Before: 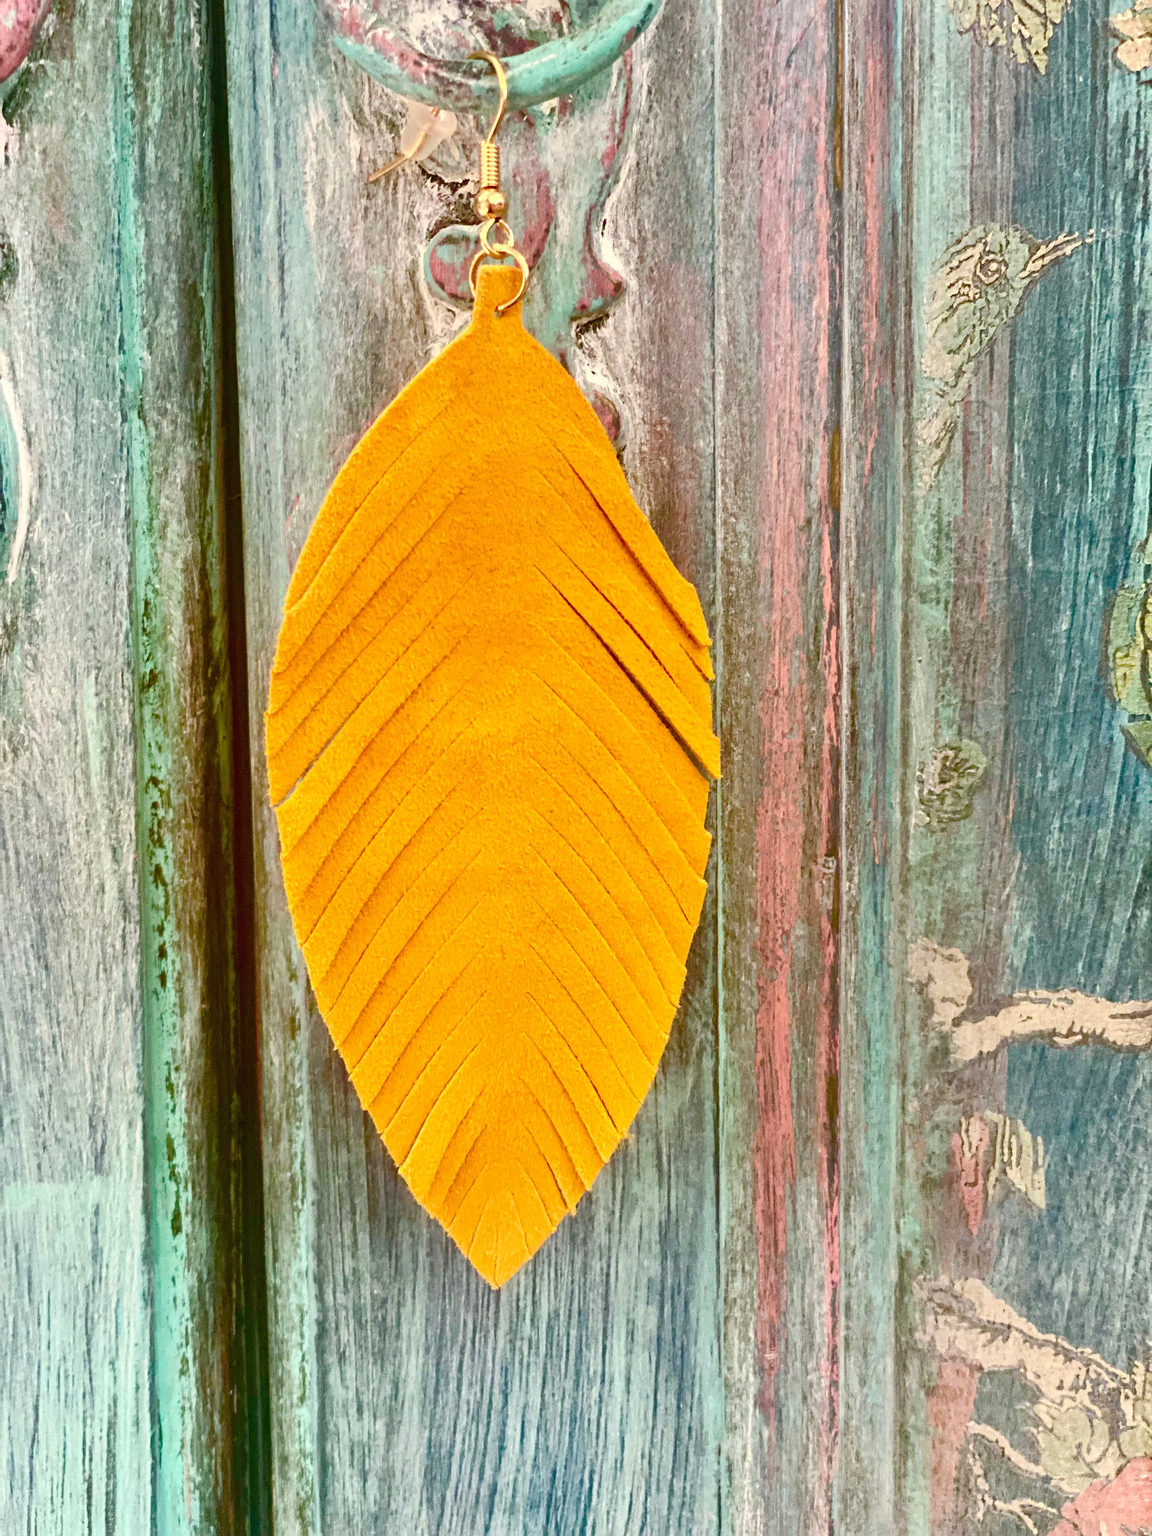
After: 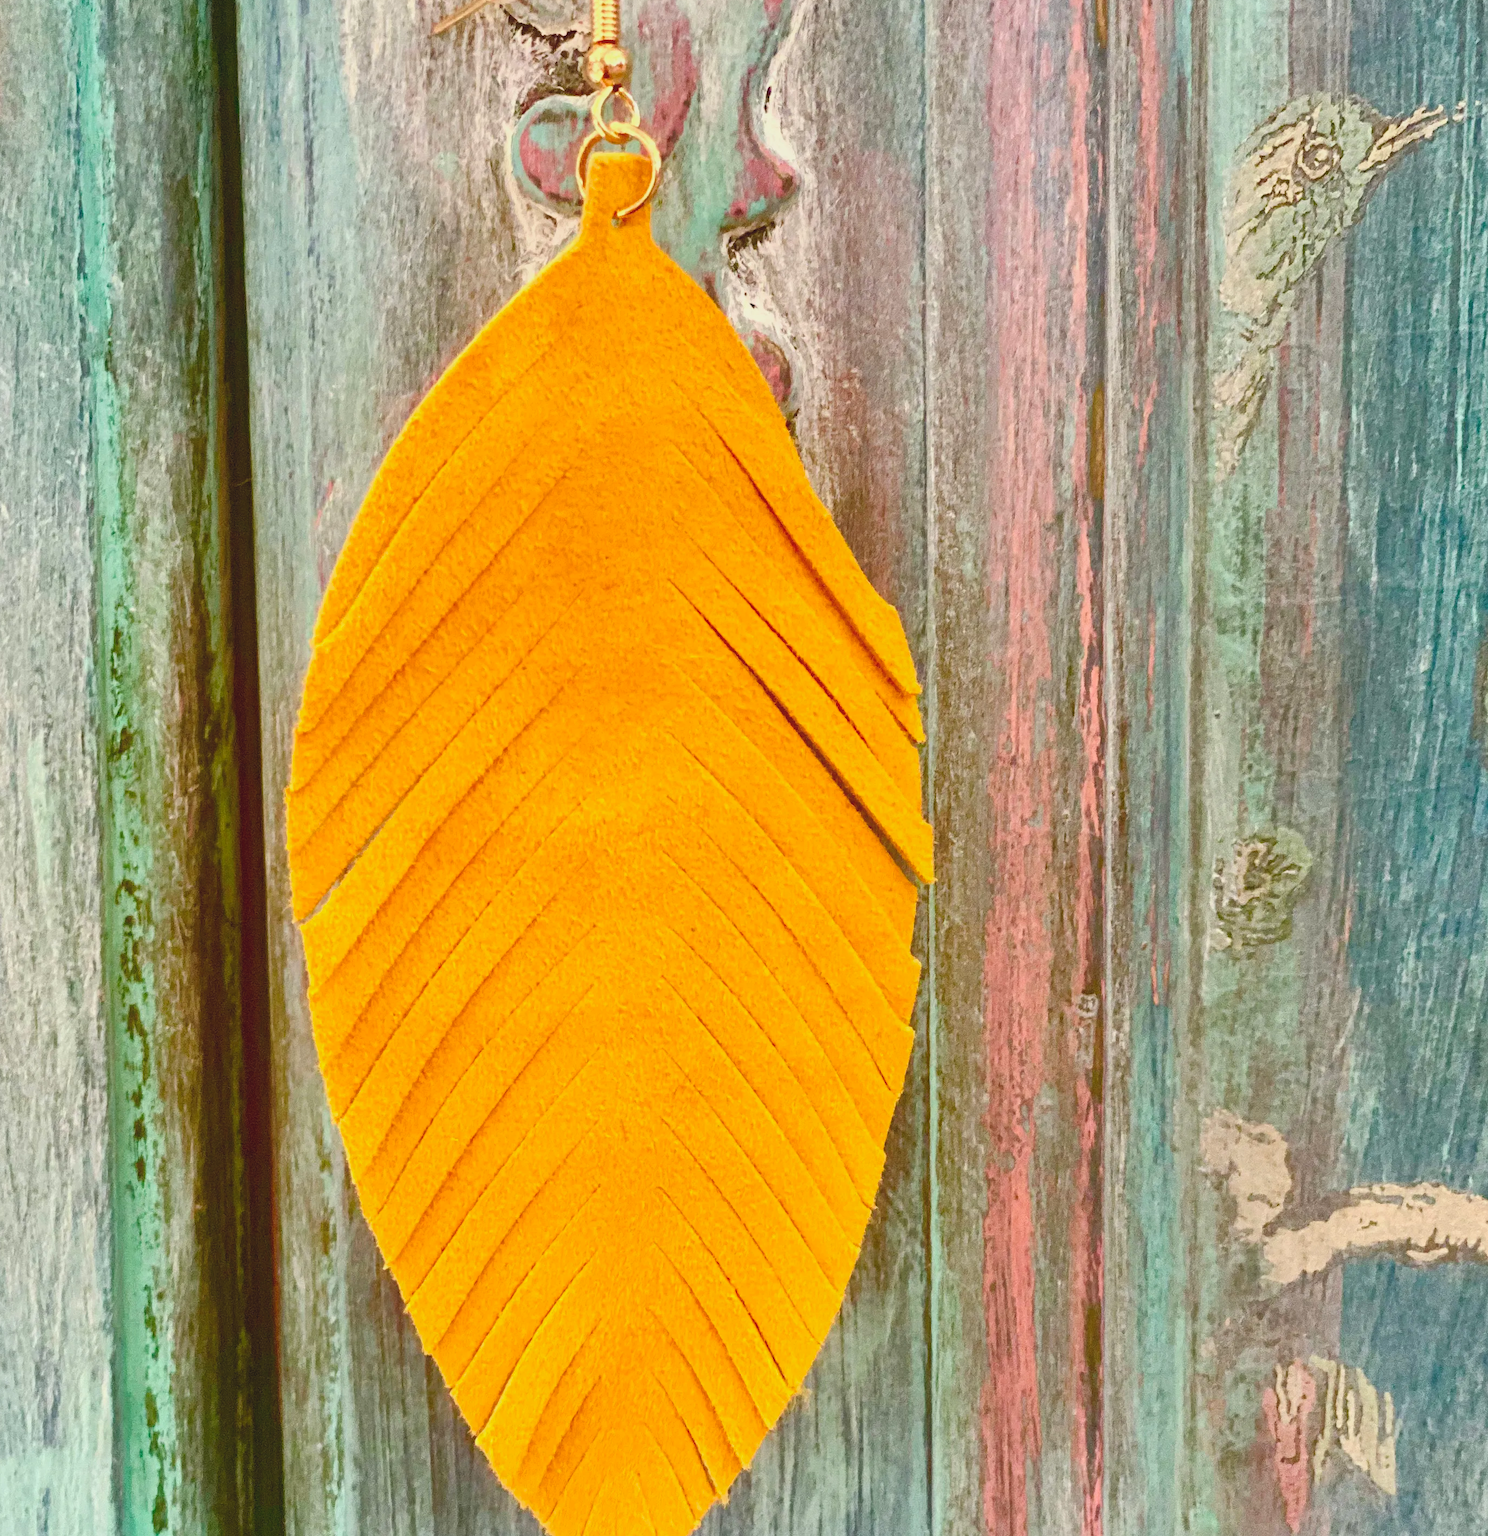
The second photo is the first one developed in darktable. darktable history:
contrast equalizer: y [[0.5, 0.5, 0.472, 0.5, 0.5, 0.5], [0.5 ×6], [0.5 ×6], [0 ×6], [0 ×6]]
contrast brightness saturation: contrast -0.1, brightness 0.05, saturation 0.08
crop: left 5.596%, top 10.314%, right 3.534%, bottom 19.395%
